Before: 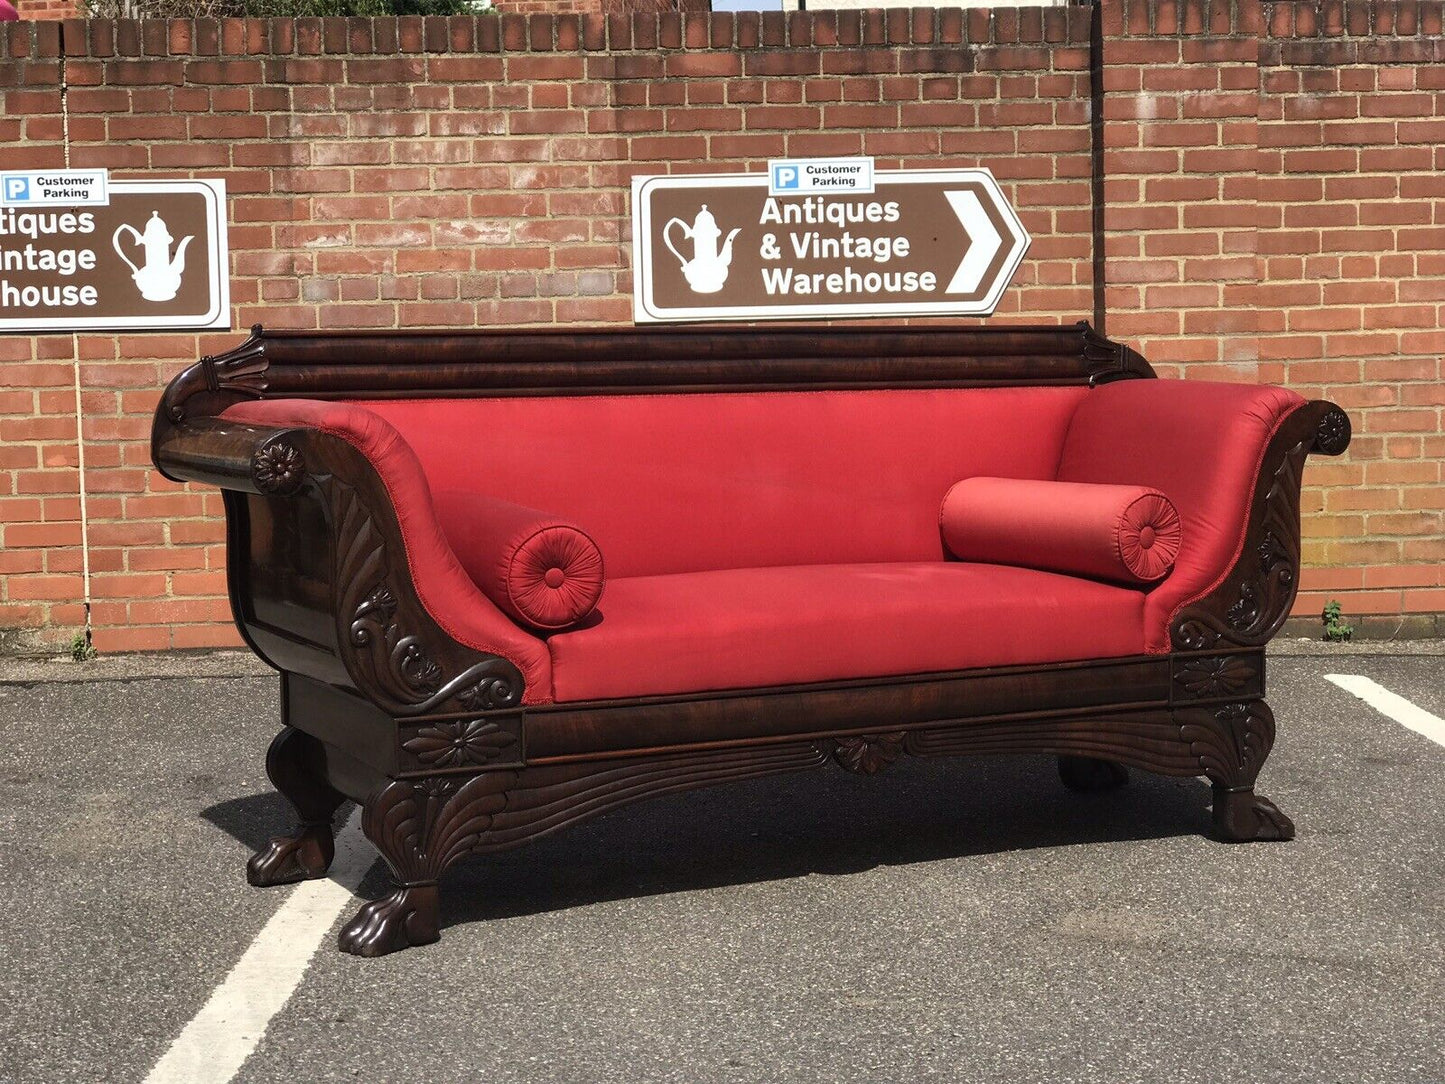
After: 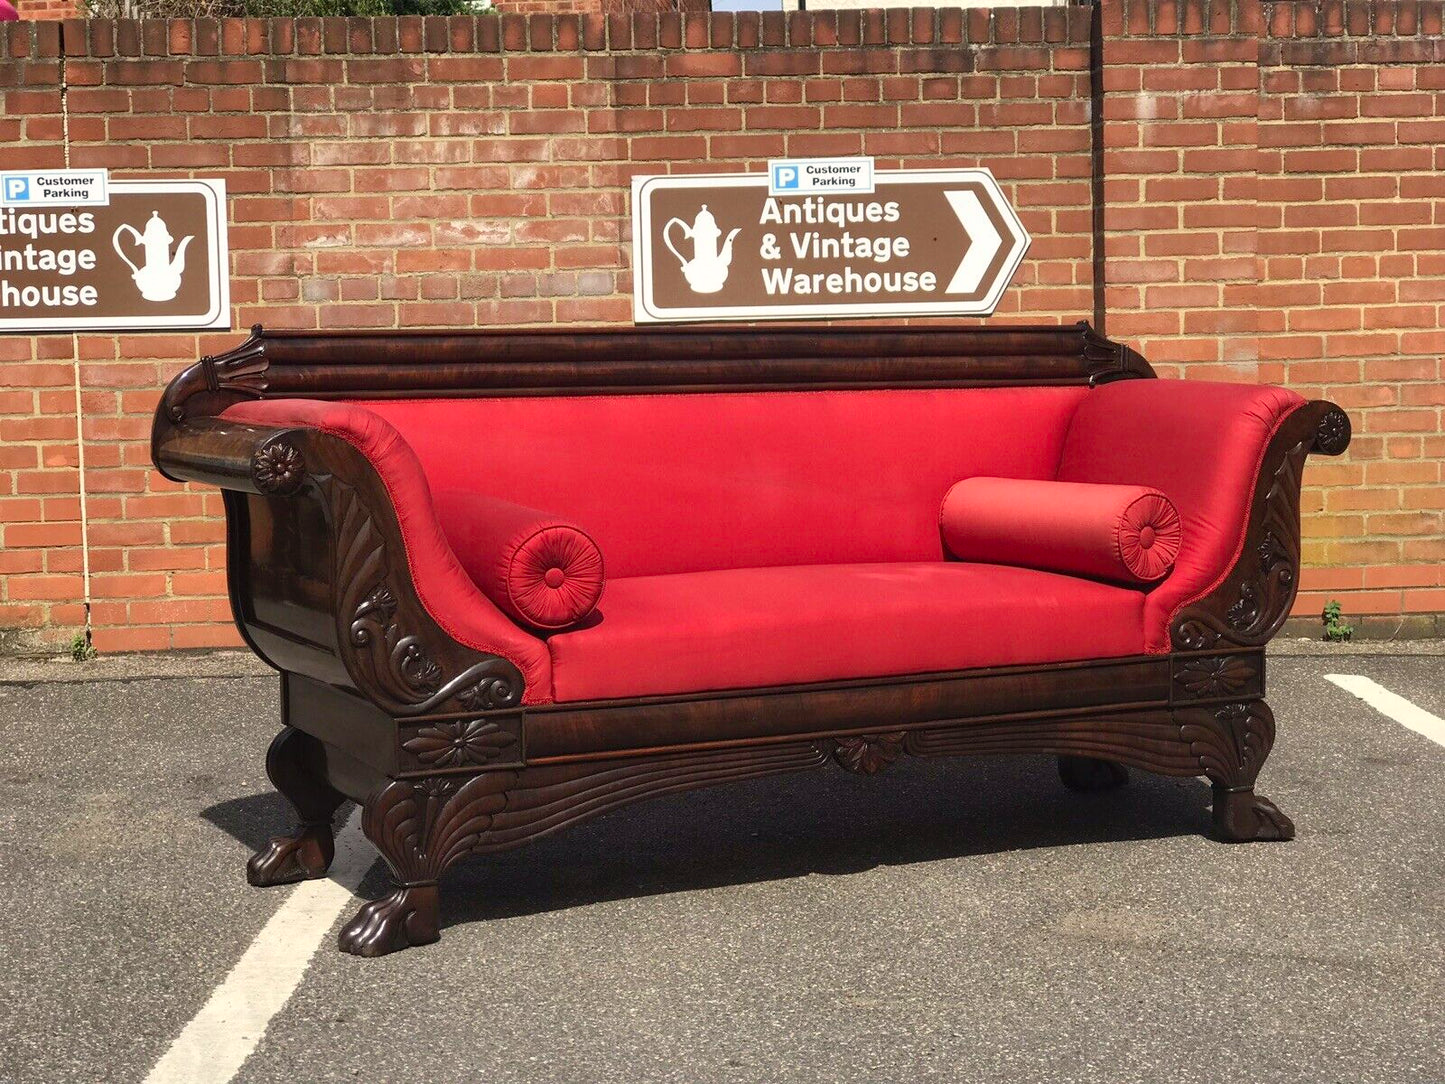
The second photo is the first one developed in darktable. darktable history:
color correction: highlights a* 0.816, highlights b* 2.78, saturation 1.1
levels: levels [0, 0.478, 1]
color zones: curves: ch0 [(0, 0.5) (0.143, 0.5) (0.286, 0.5) (0.429, 0.5) (0.571, 0.5) (0.714, 0.476) (0.857, 0.5) (1, 0.5)]; ch2 [(0, 0.5) (0.143, 0.5) (0.286, 0.5) (0.429, 0.5) (0.571, 0.5) (0.714, 0.487) (0.857, 0.5) (1, 0.5)]
shadows and highlights: radius 264.75, soften with gaussian
